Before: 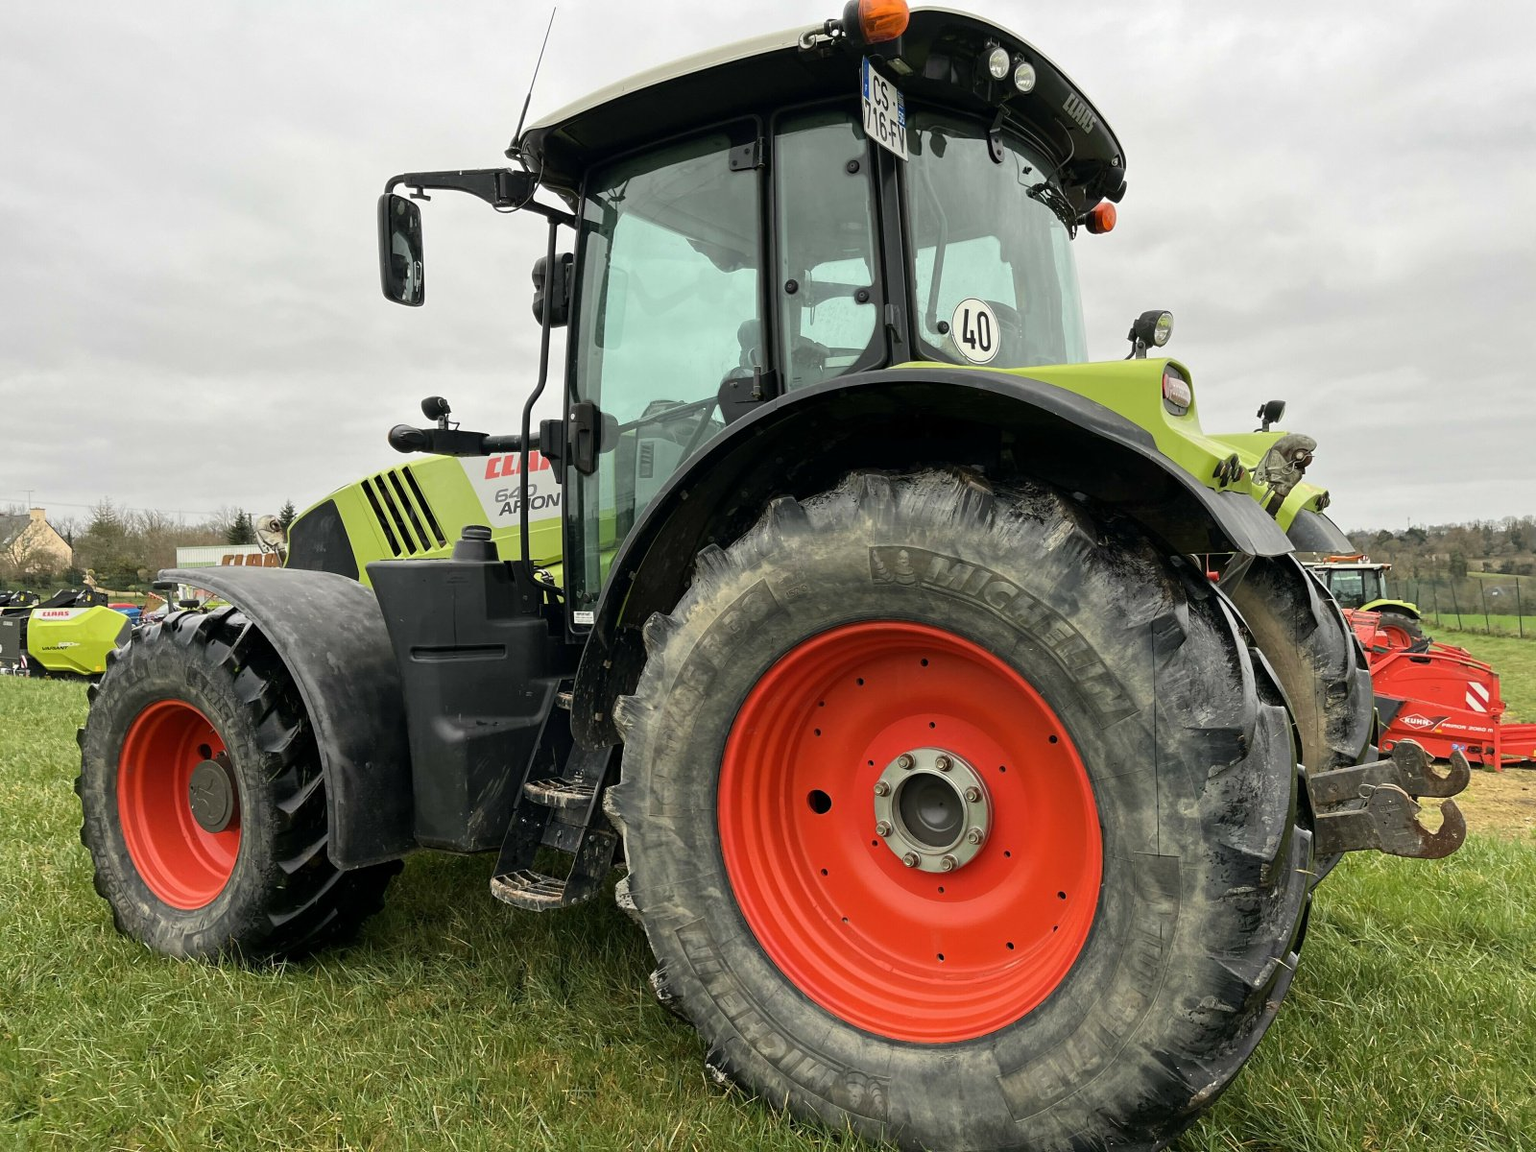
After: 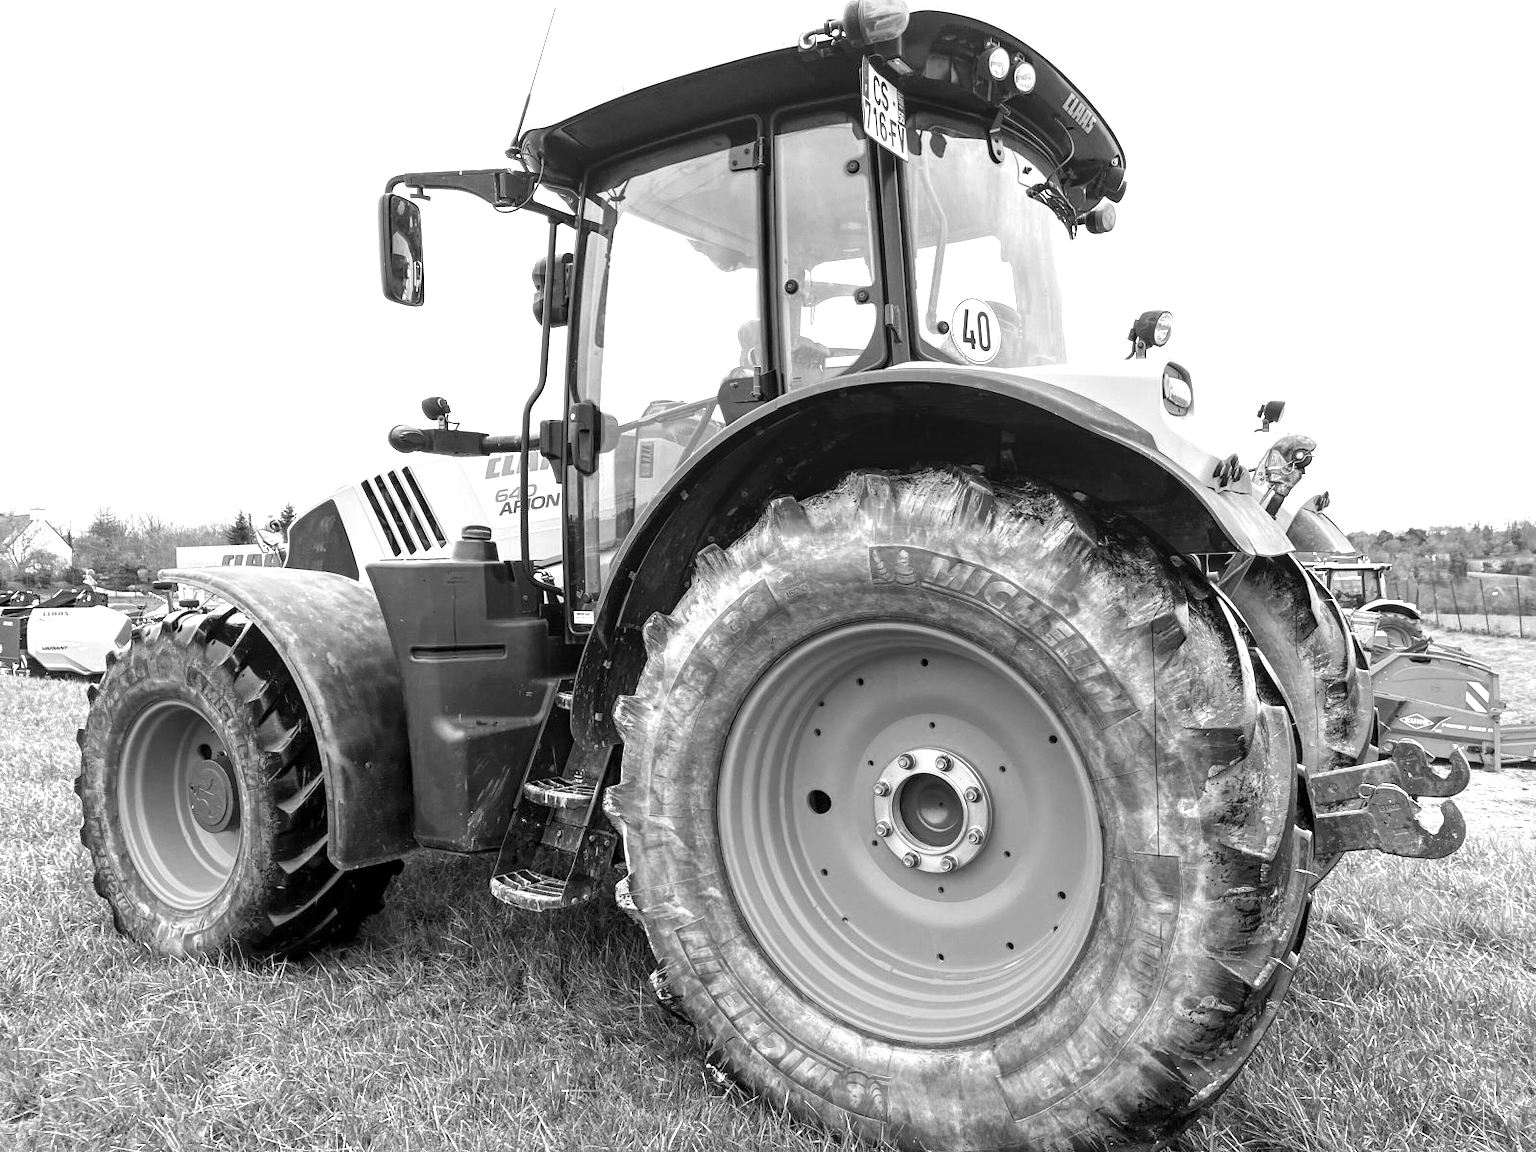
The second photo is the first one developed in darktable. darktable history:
local contrast: on, module defaults
monochrome: on, module defaults
exposure: black level correction 0.001, exposure 1.129 EV, compensate exposure bias true, compensate highlight preservation false
